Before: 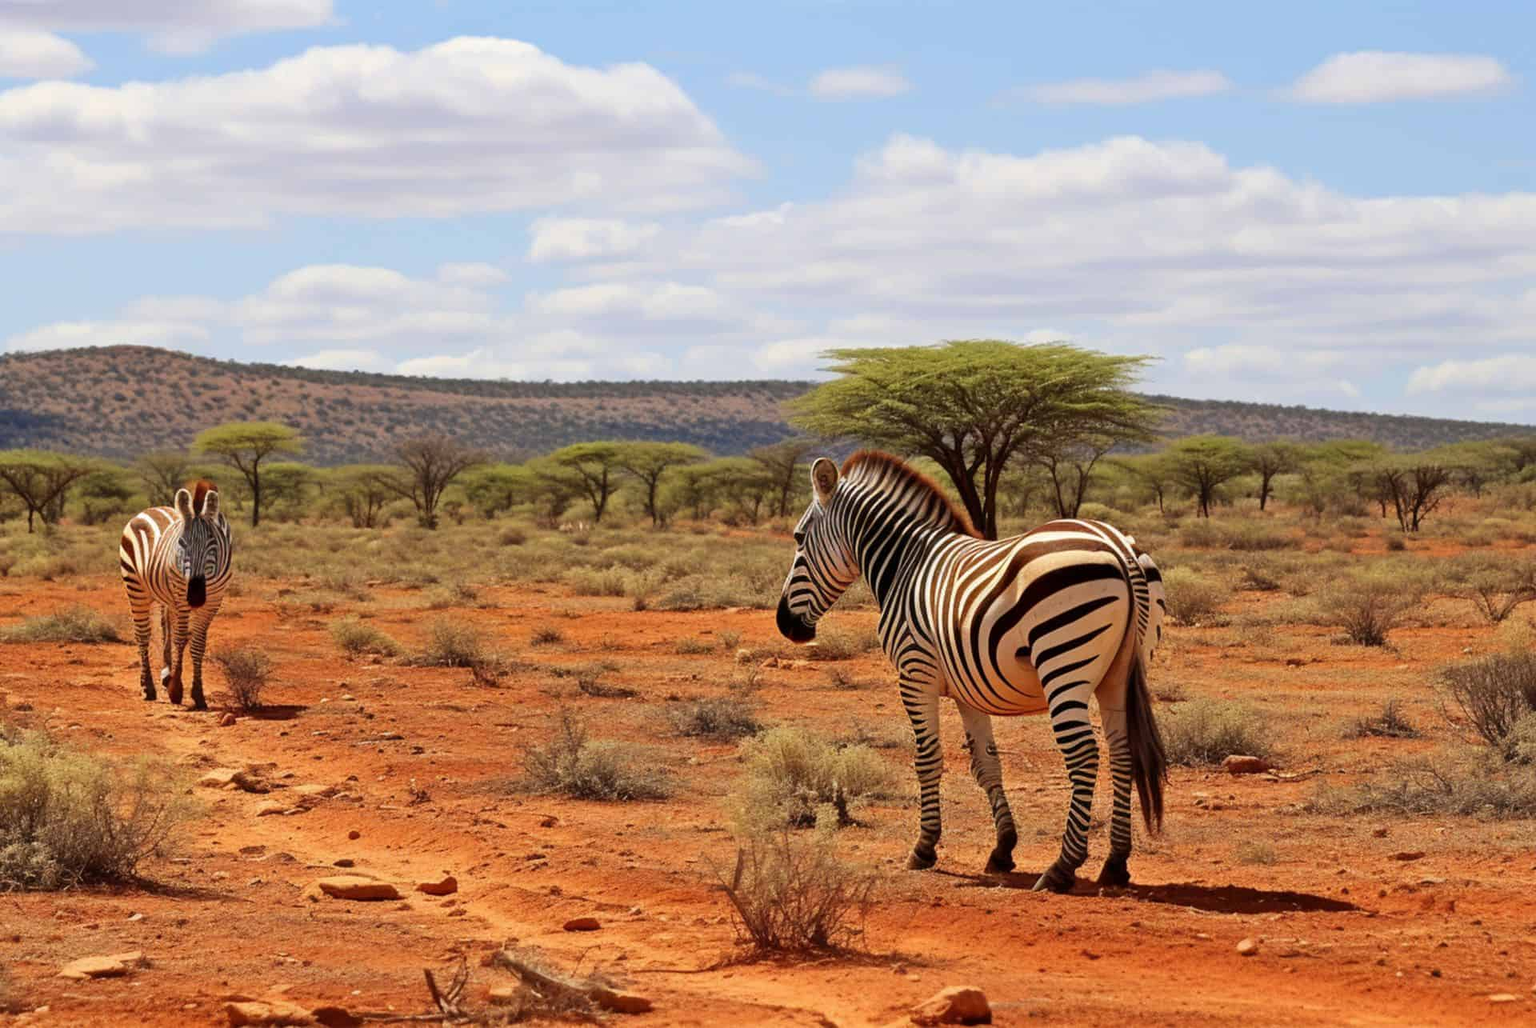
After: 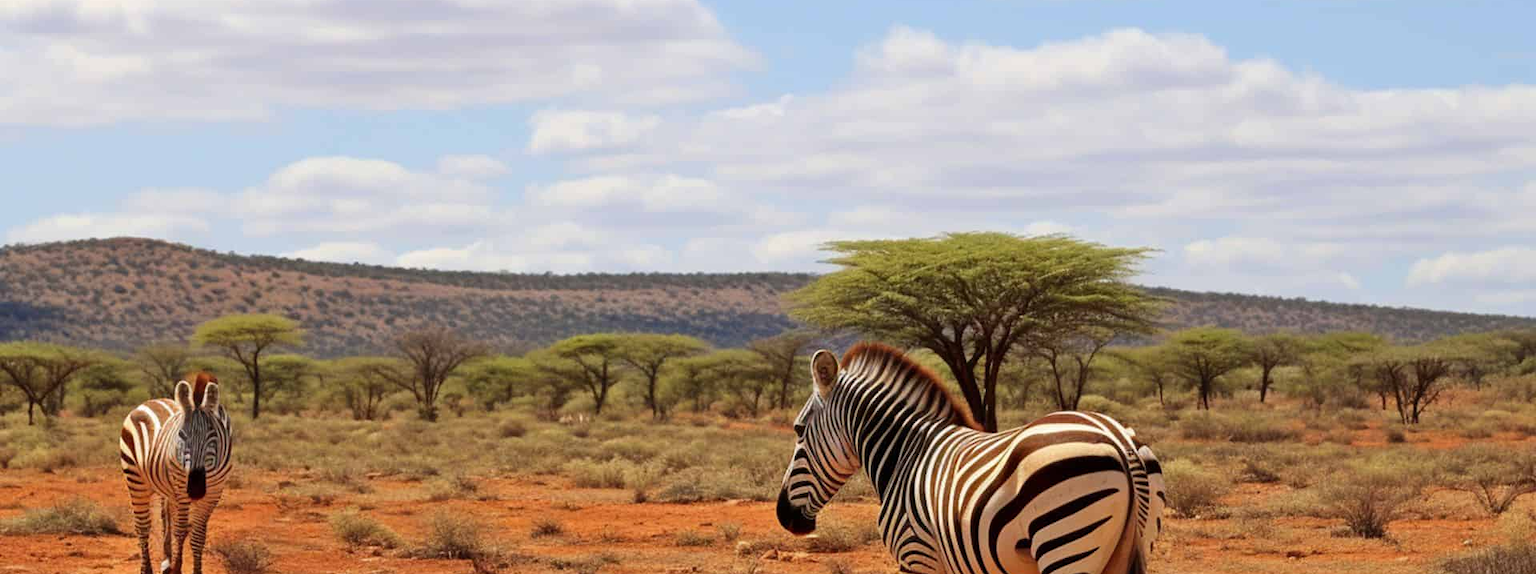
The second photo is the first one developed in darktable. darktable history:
crop and rotate: top 10.539%, bottom 33.564%
